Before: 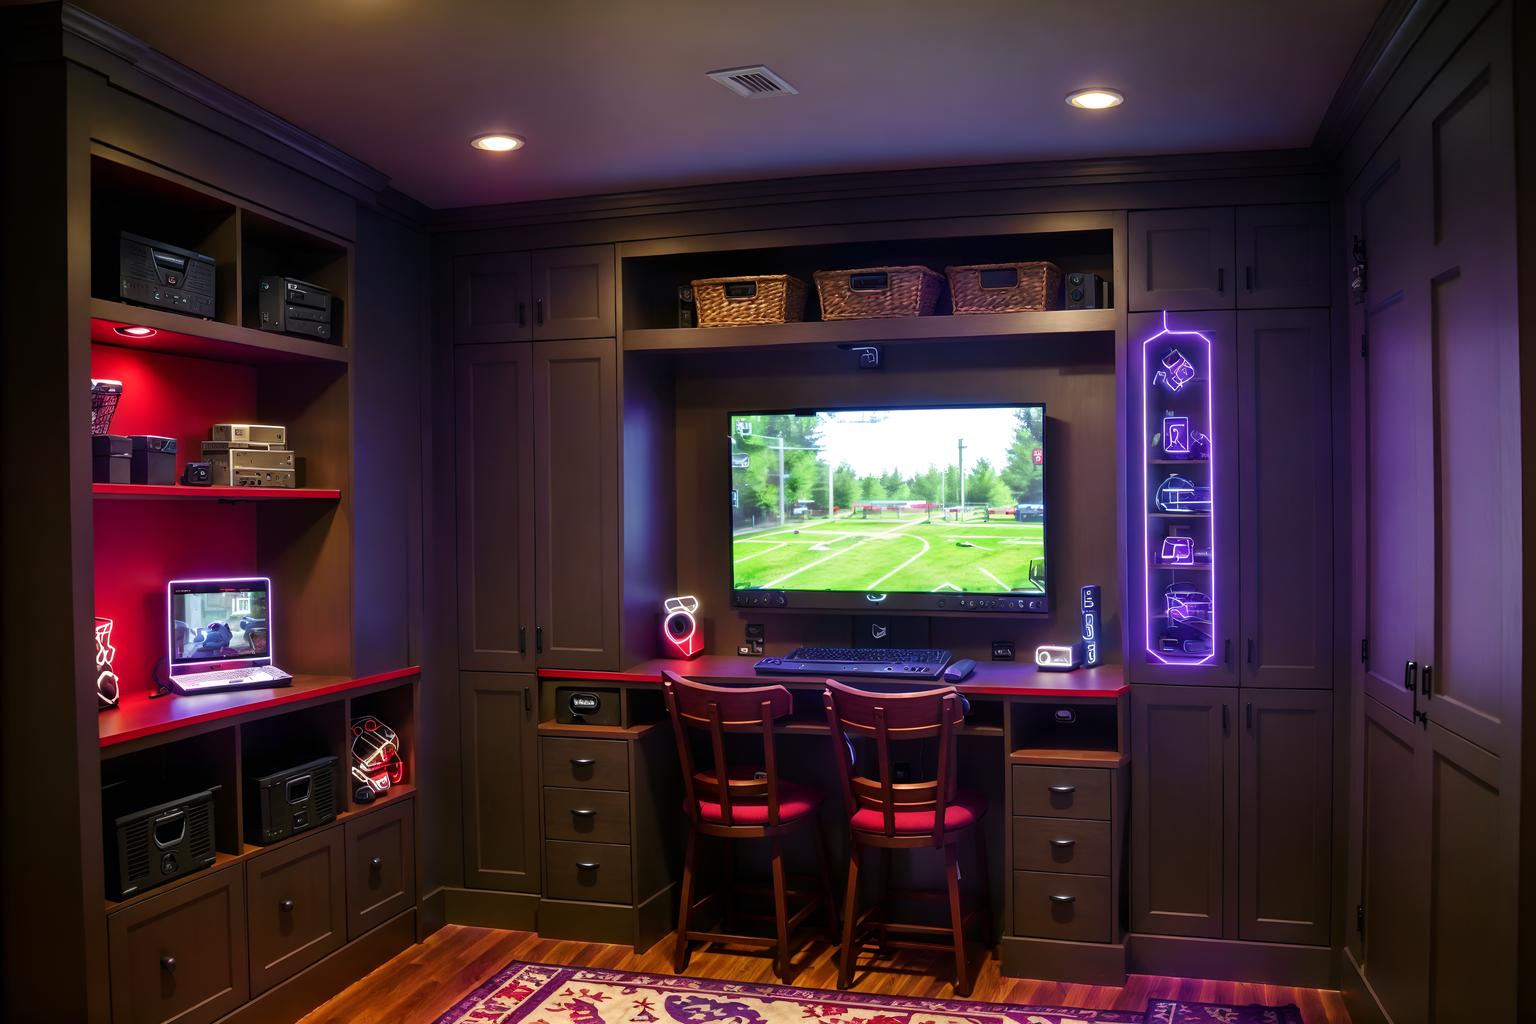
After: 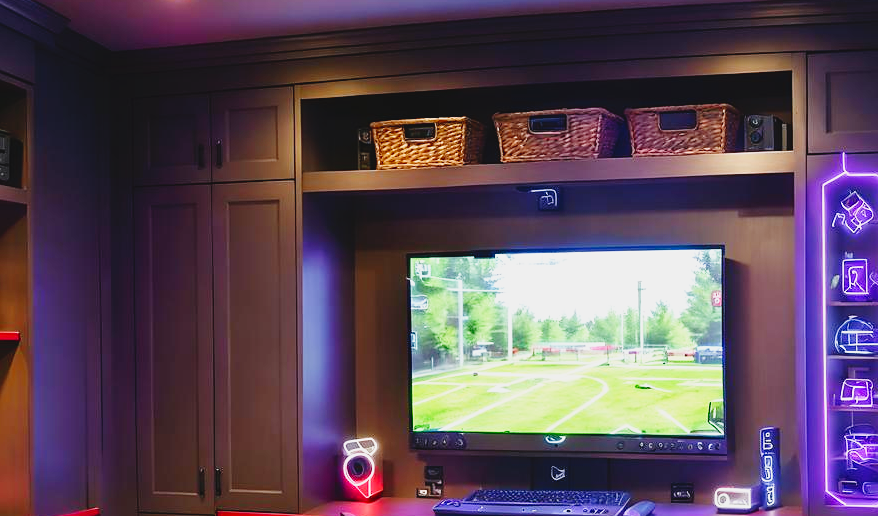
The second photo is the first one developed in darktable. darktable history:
contrast brightness saturation: contrast -0.11
crop: left 20.932%, top 15.471%, right 21.848%, bottom 34.081%
sharpen: radius 1.458, amount 0.398, threshold 1.271
base curve: curves: ch0 [(0, 0) (0.008, 0.007) (0.022, 0.029) (0.048, 0.089) (0.092, 0.197) (0.191, 0.399) (0.275, 0.534) (0.357, 0.65) (0.477, 0.78) (0.542, 0.833) (0.799, 0.973) (1, 1)], preserve colors none
